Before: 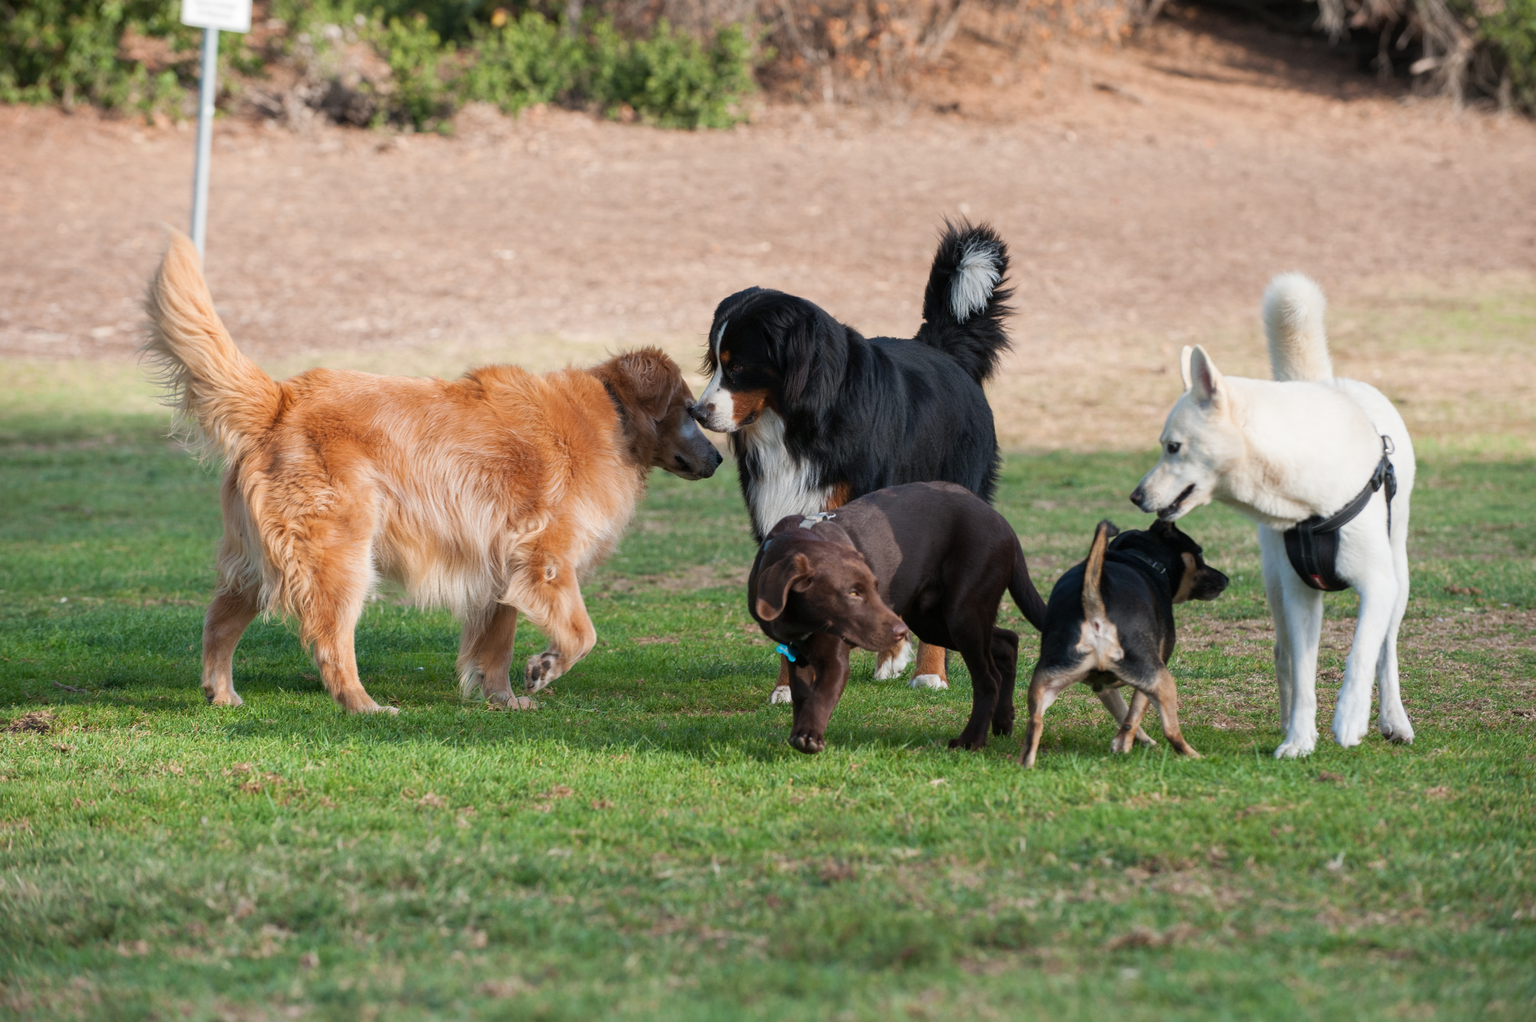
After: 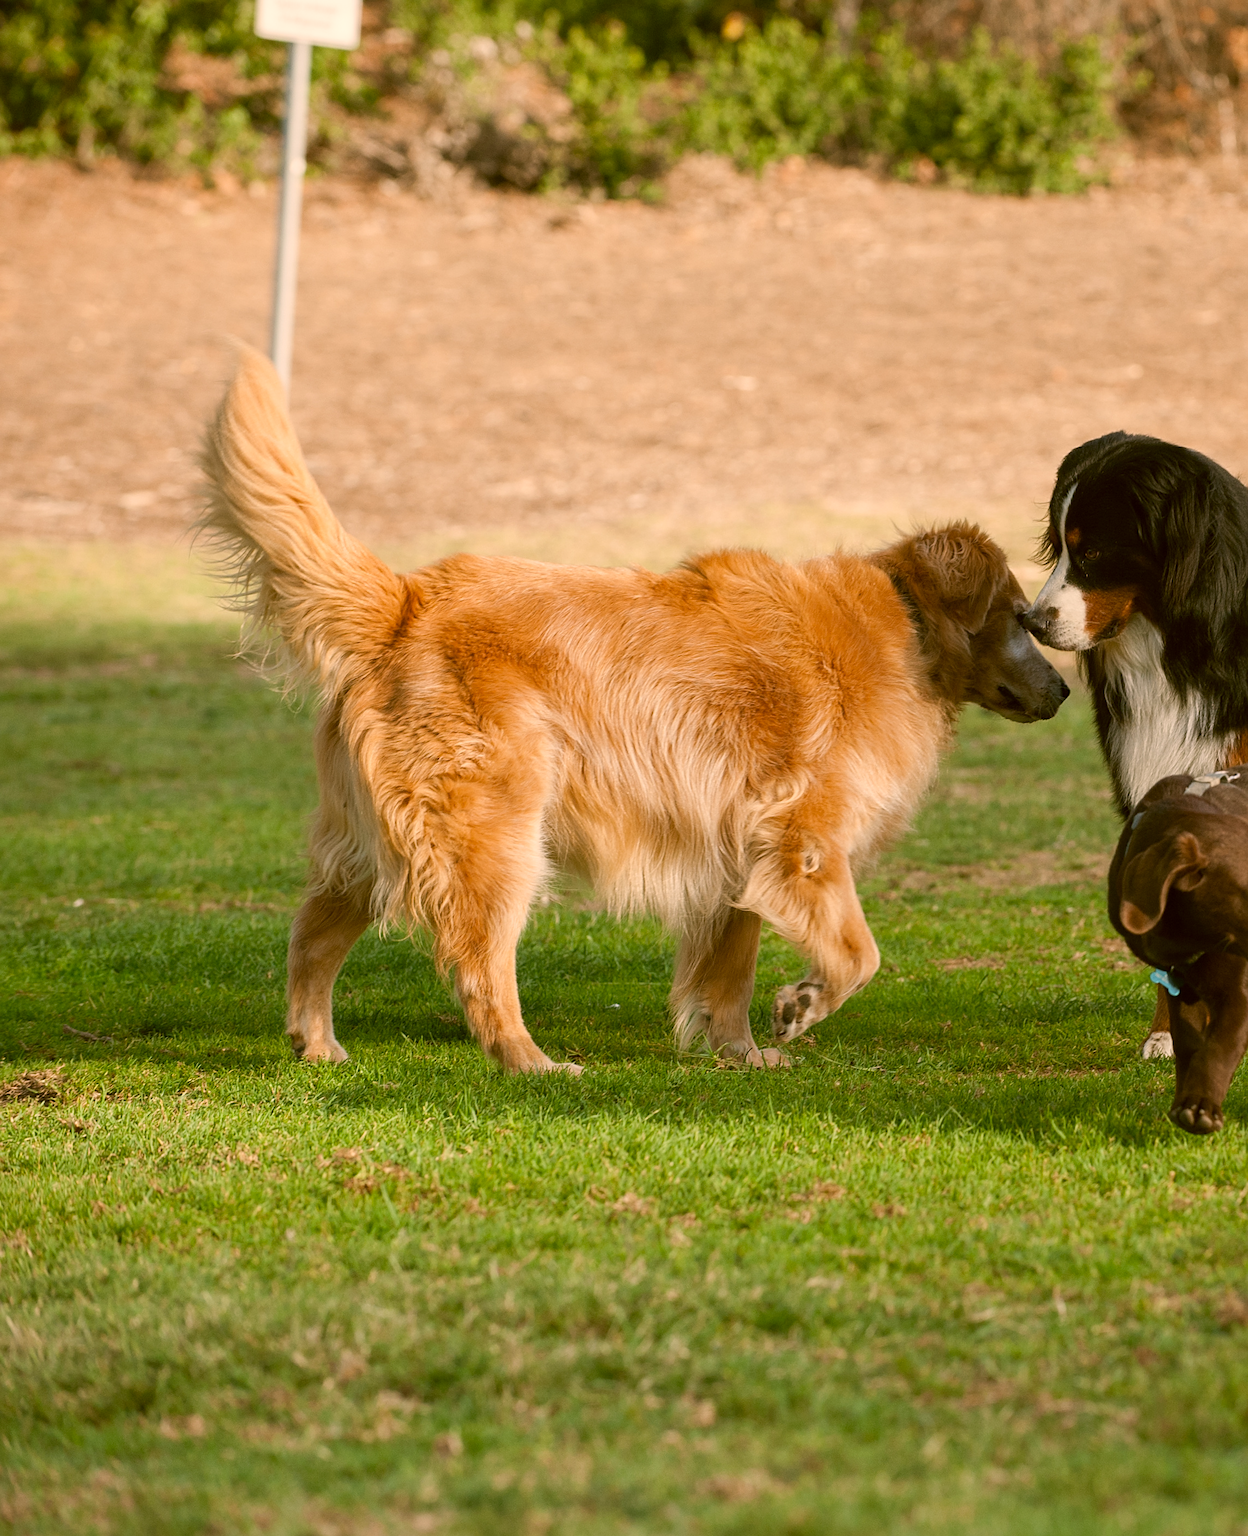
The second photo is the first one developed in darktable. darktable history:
sharpen: on, module defaults
tone equalizer: on, module defaults
crop: left 0.774%, right 45.178%, bottom 0.09%
color correction: highlights a* 8.98, highlights b* 14.95, shadows a* -0.466, shadows b* 26.75
